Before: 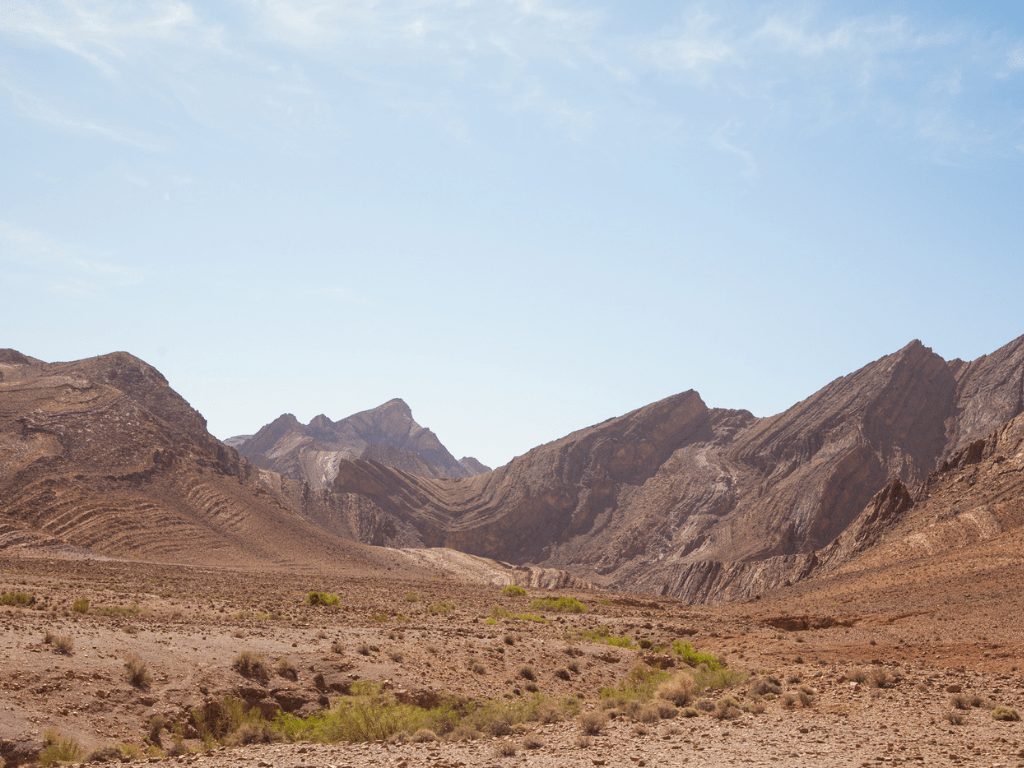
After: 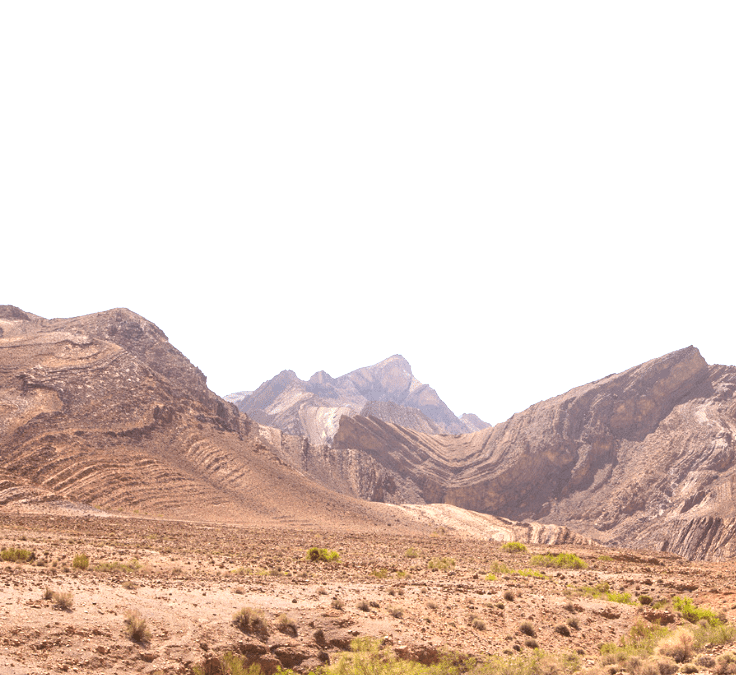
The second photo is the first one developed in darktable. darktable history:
shadows and highlights: shadows 0, highlights 40
crop: top 5.803%, right 27.864%, bottom 5.804%
exposure: exposure 1 EV, compensate highlight preservation false
